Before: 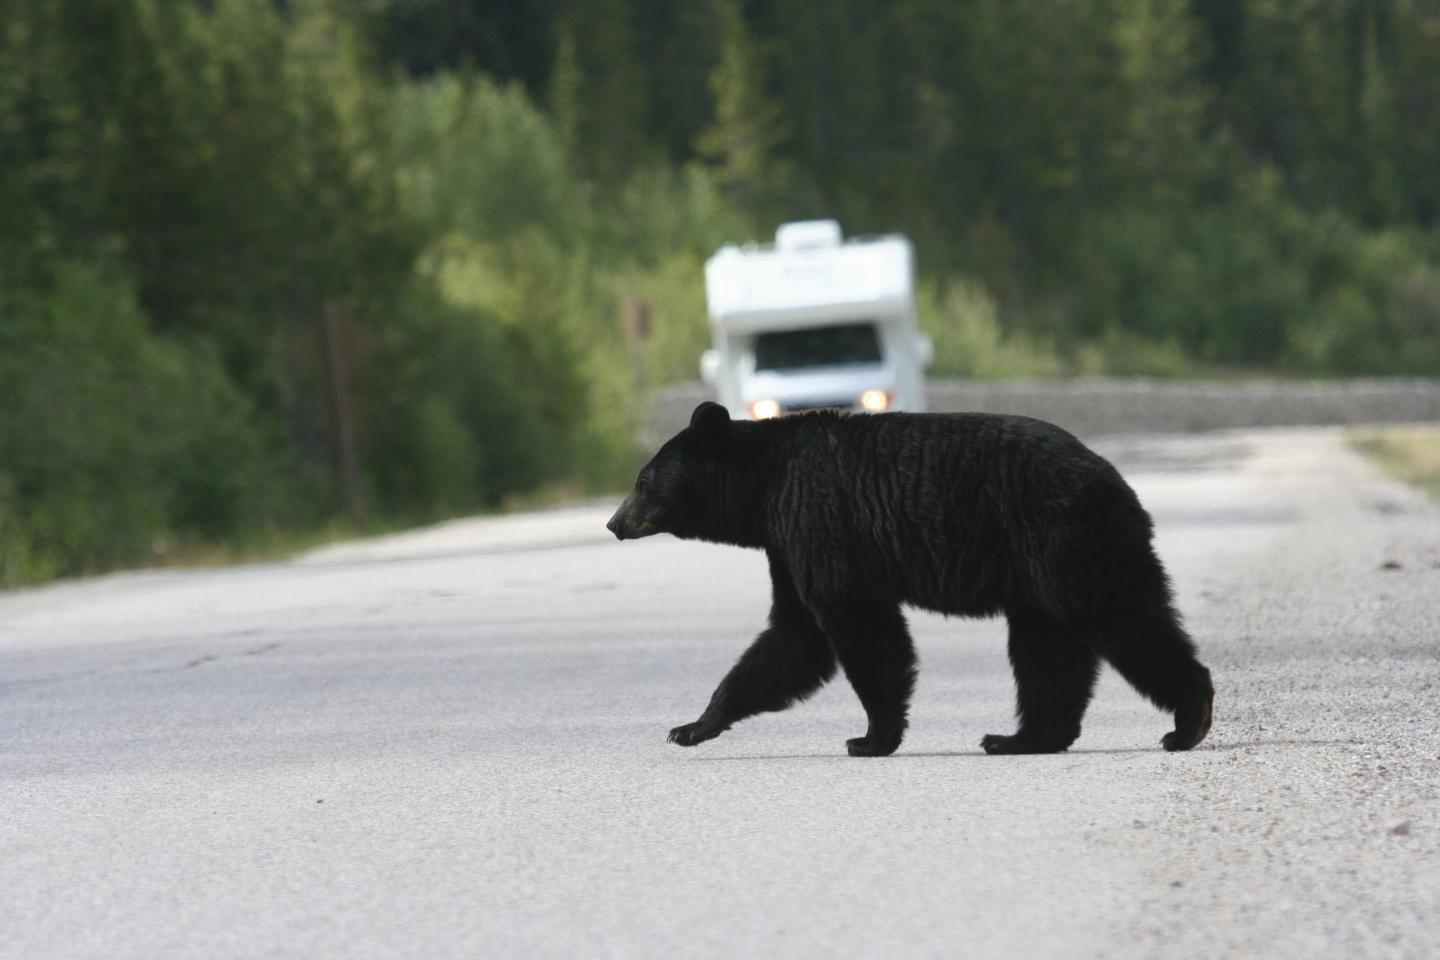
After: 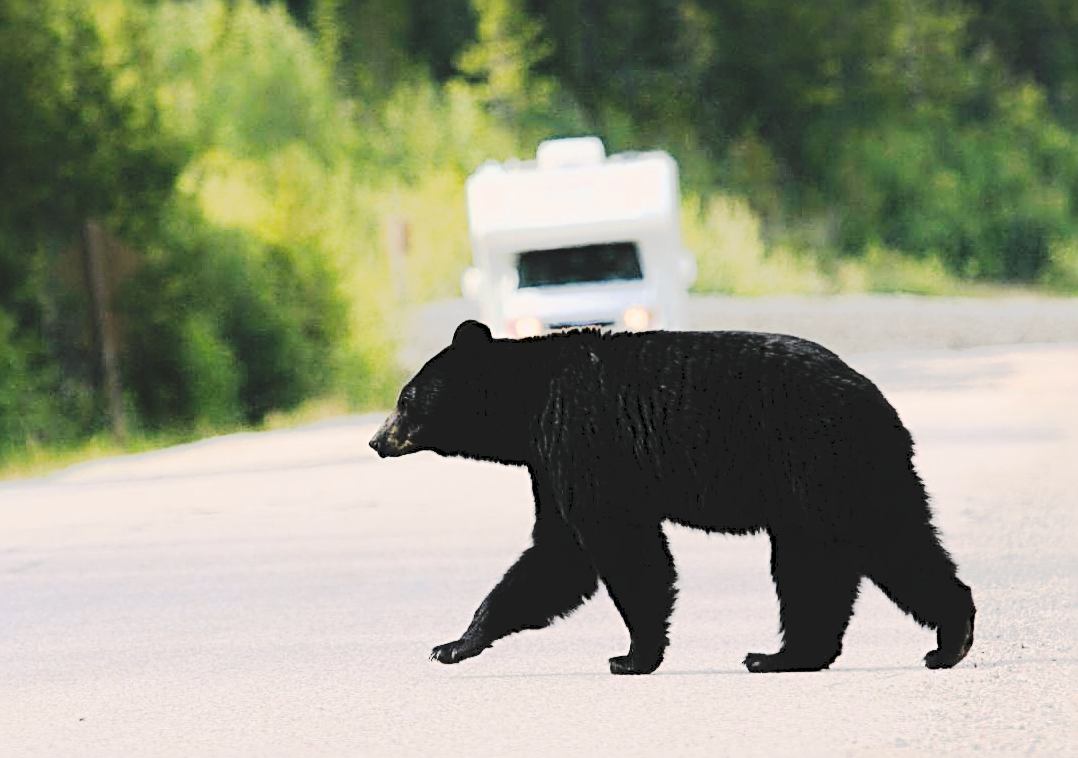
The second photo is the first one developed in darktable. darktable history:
crop: left 16.557%, top 8.63%, right 8.578%, bottom 12.409%
color balance rgb: shadows lift › chroma 1.006%, shadows lift › hue 242.78°, highlights gain › chroma 1.617%, highlights gain › hue 55.75°, perceptual saturation grading › global saturation 25.296%
sharpen: radius 3.009, amount 0.755
tone curve: curves: ch0 [(0, 0) (0.003, 0.108) (0.011, 0.113) (0.025, 0.113) (0.044, 0.121) (0.069, 0.132) (0.1, 0.145) (0.136, 0.158) (0.177, 0.182) (0.224, 0.215) (0.277, 0.27) (0.335, 0.341) (0.399, 0.424) (0.468, 0.528) (0.543, 0.622) (0.623, 0.721) (0.709, 0.79) (0.801, 0.846) (0.898, 0.871) (1, 1)], preserve colors none
tone equalizer: -8 EV -1.05 EV, -7 EV -1.02 EV, -6 EV -0.834 EV, -5 EV -0.589 EV, -3 EV 0.578 EV, -2 EV 0.871 EV, -1 EV 0.996 EV, +0 EV 1.06 EV, mask exposure compensation -0.515 EV
exposure: exposure 0.566 EV, compensate exposure bias true, compensate highlight preservation false
filmic rgb: middle gray luminance 28.75%, black relative exposure -10.37 EV, white relative exposure 5.48 EV, threshold 5.95 EV, target black luminance 0%, hardness 3.95, latitude 1.46%, contrast 1.122, highlights saturation mix 4.64%, shadows ↔ highlights balance 14.58%, enable highlight reconstruction true
